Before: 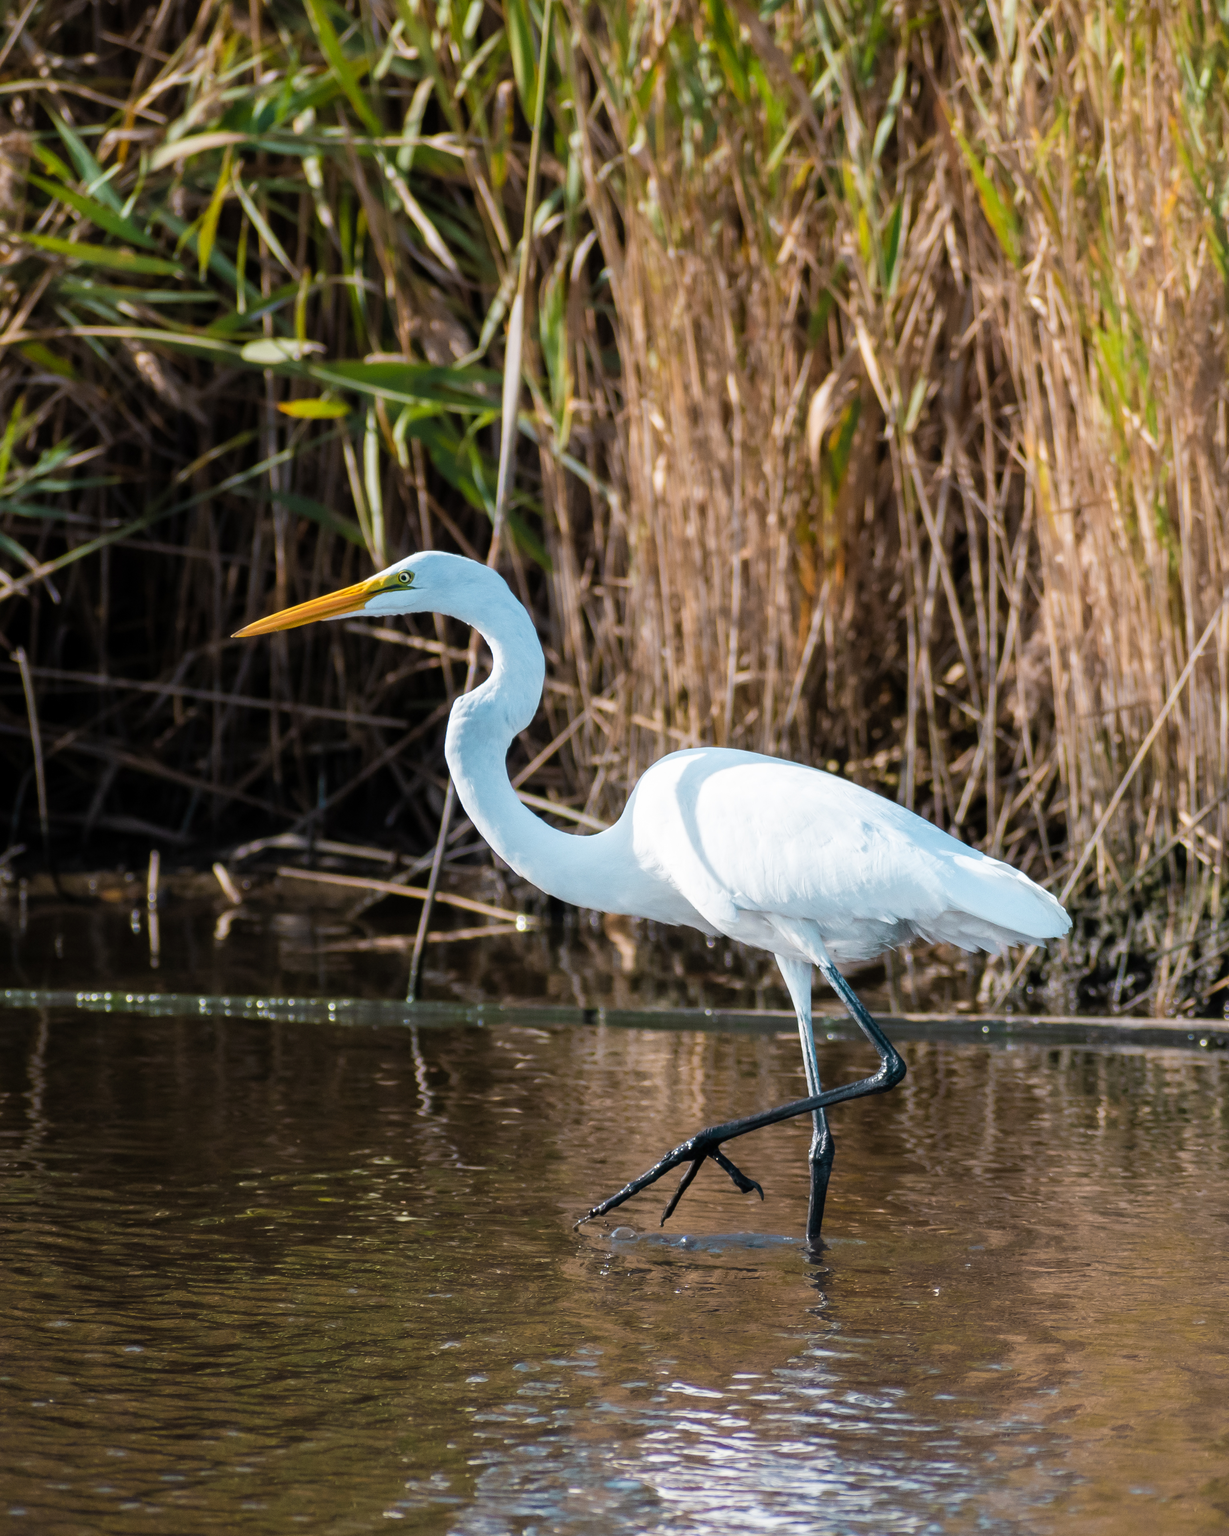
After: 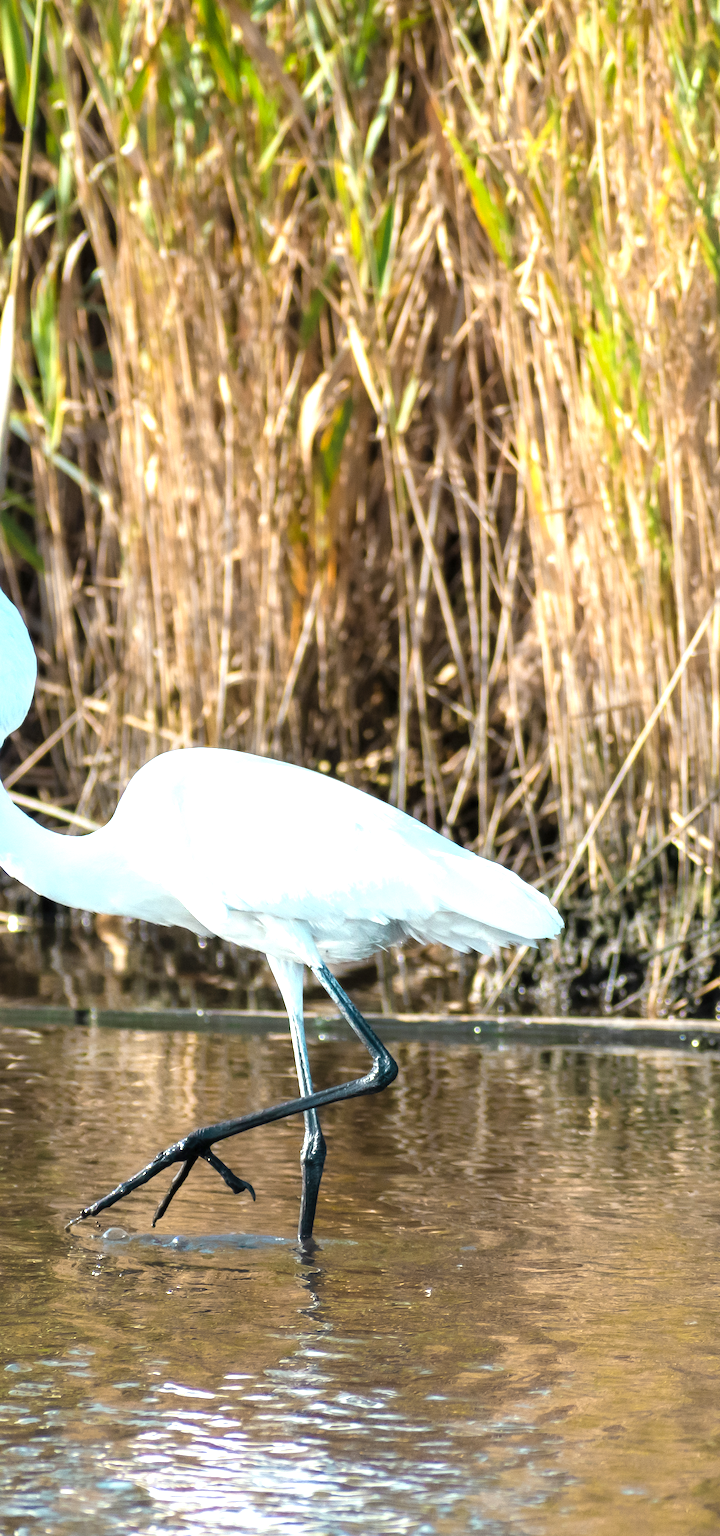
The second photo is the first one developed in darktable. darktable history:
exposure: exposure 1 EV, compensate highlight preservation false
color correction: highlights a* -4.73, highlights b* 5.06, saturation 0.97
crop: left 41.402%
